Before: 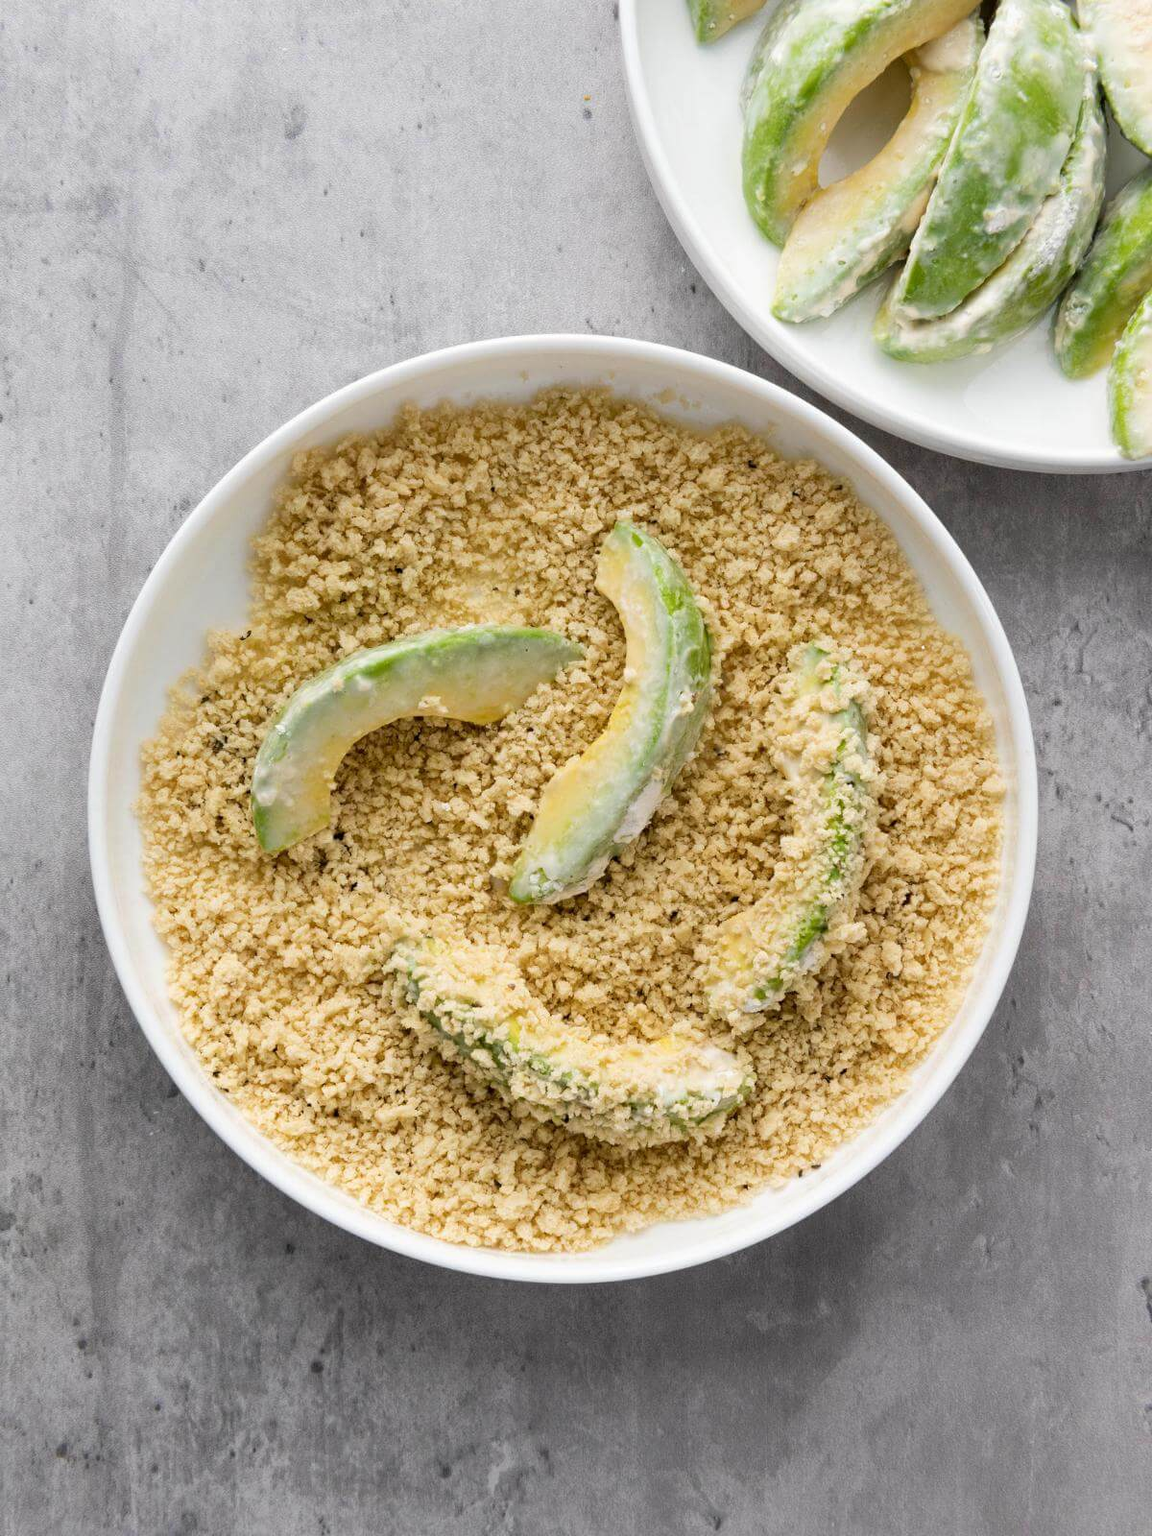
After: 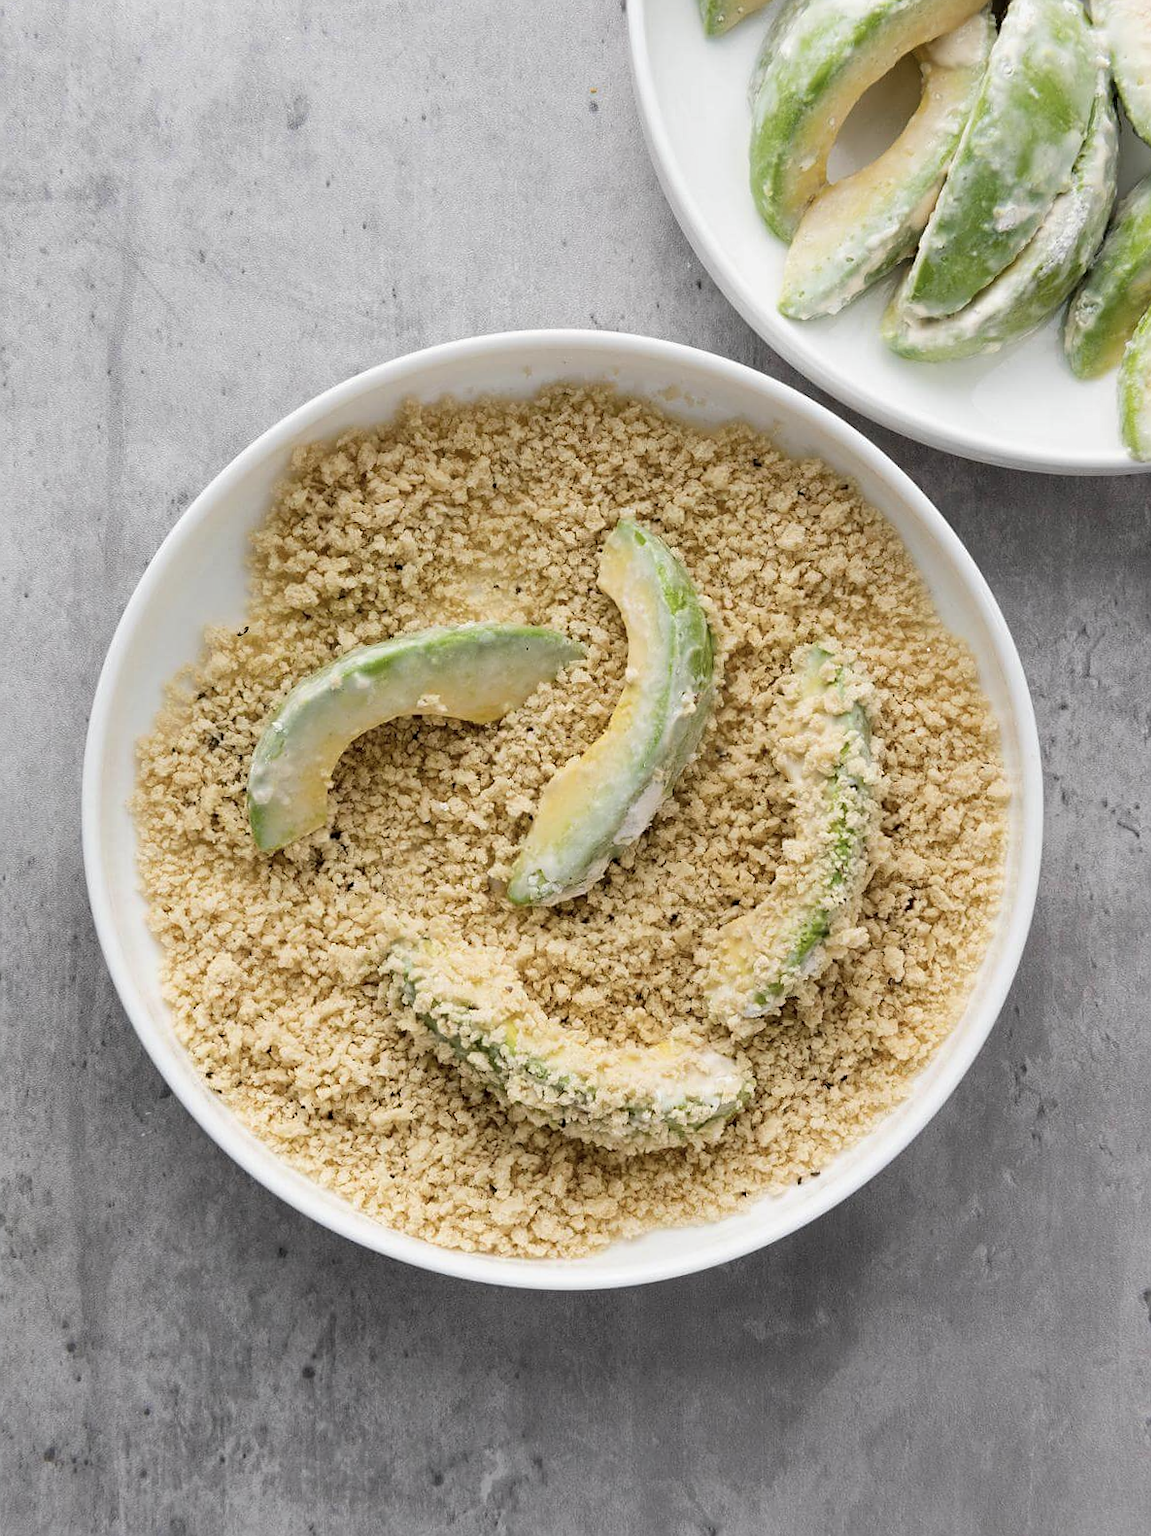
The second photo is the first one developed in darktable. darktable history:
exposure: exposure -0.062 EV, compensate highlight preservation false
crop and rotate: angle -0.515°
sharpen: radius 0.982, amount 0.614
contrast brightness saturation: saturation -0.178
